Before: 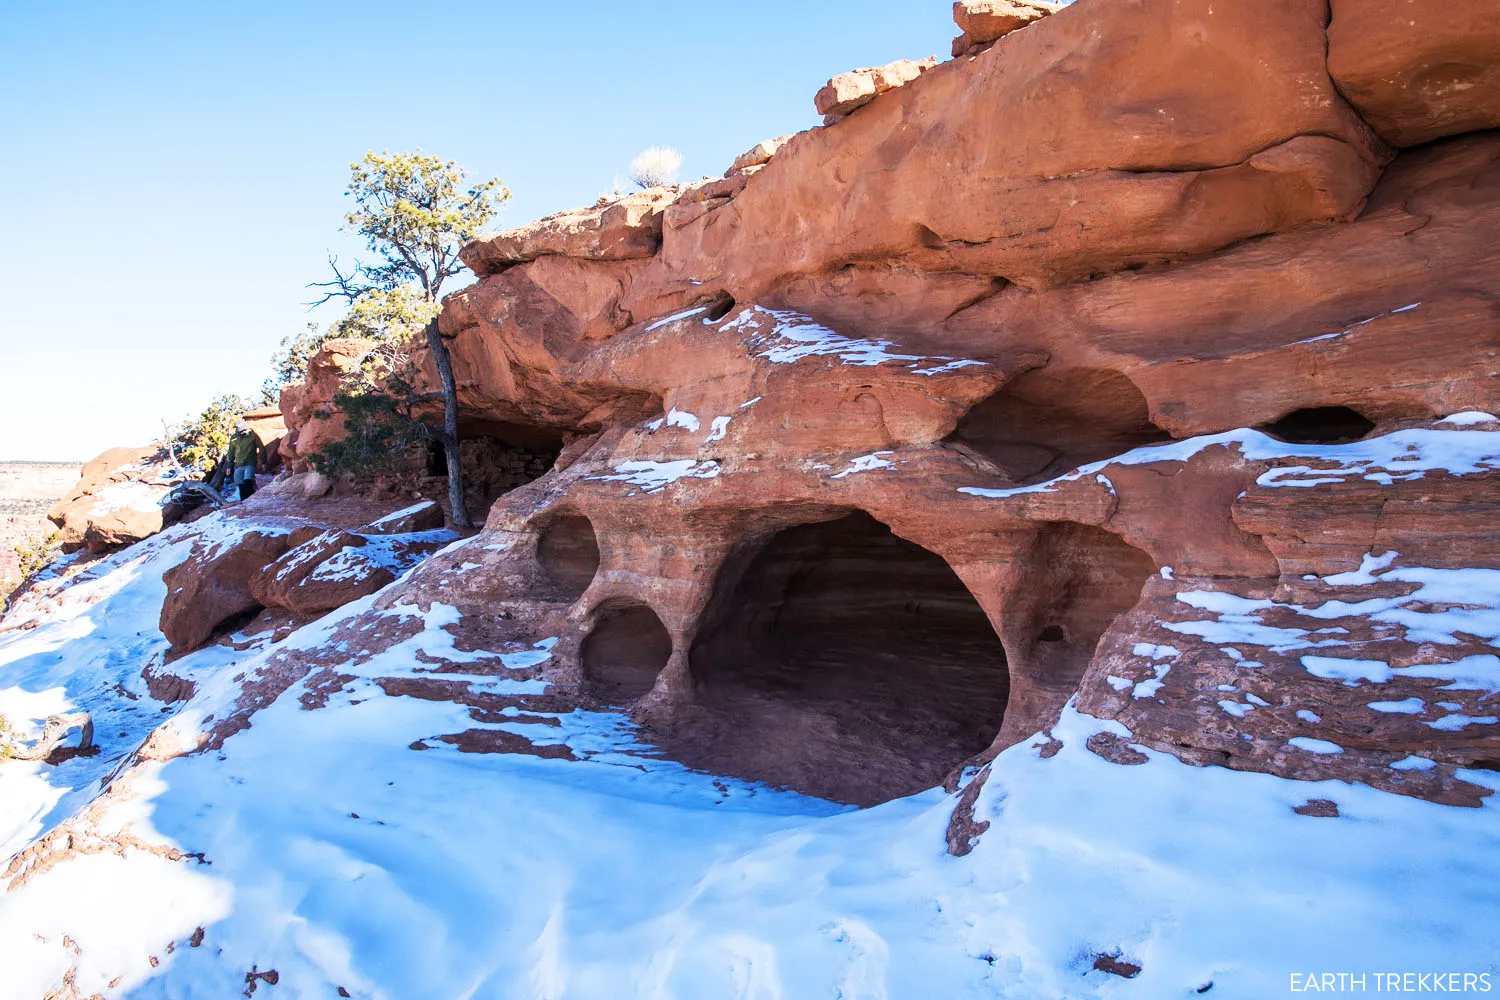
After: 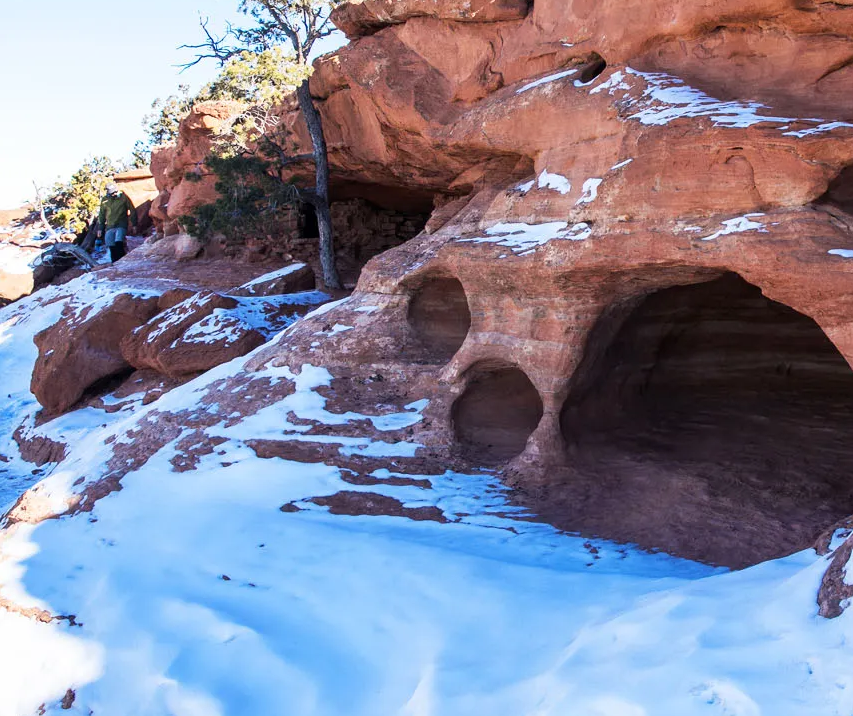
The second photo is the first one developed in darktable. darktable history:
crop: left 8.653%, top 23.893%, right 34.469%, bottom 4.492%
